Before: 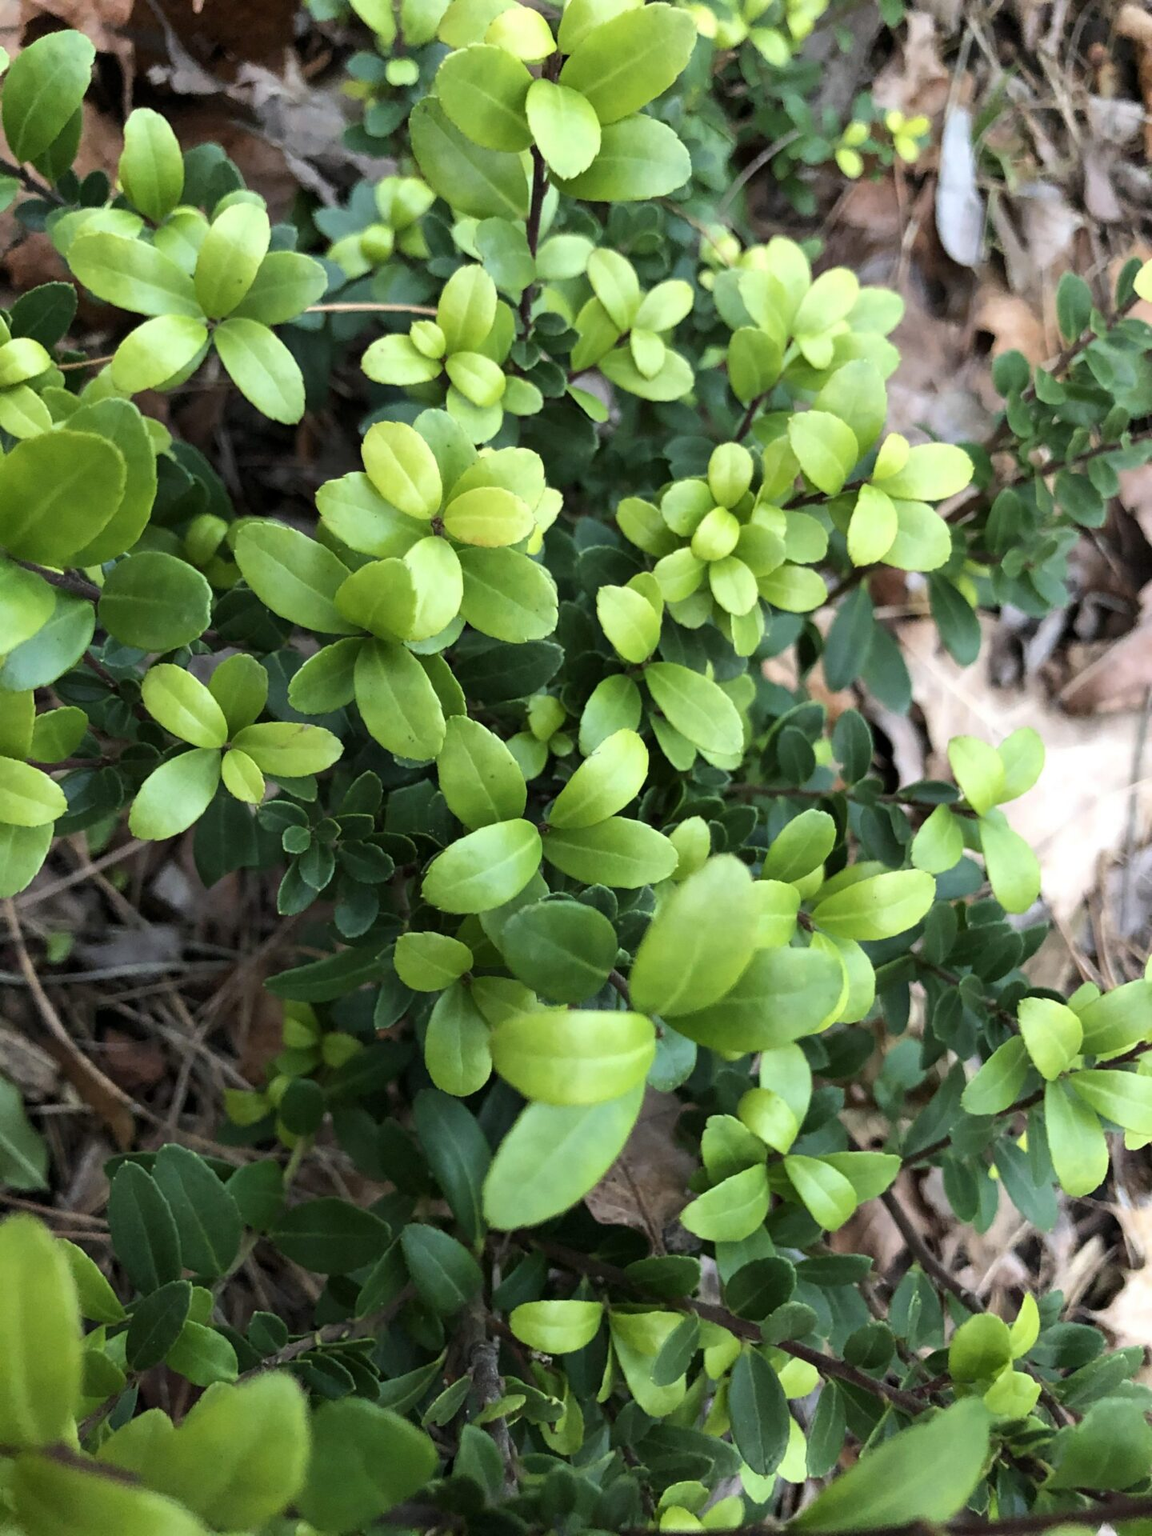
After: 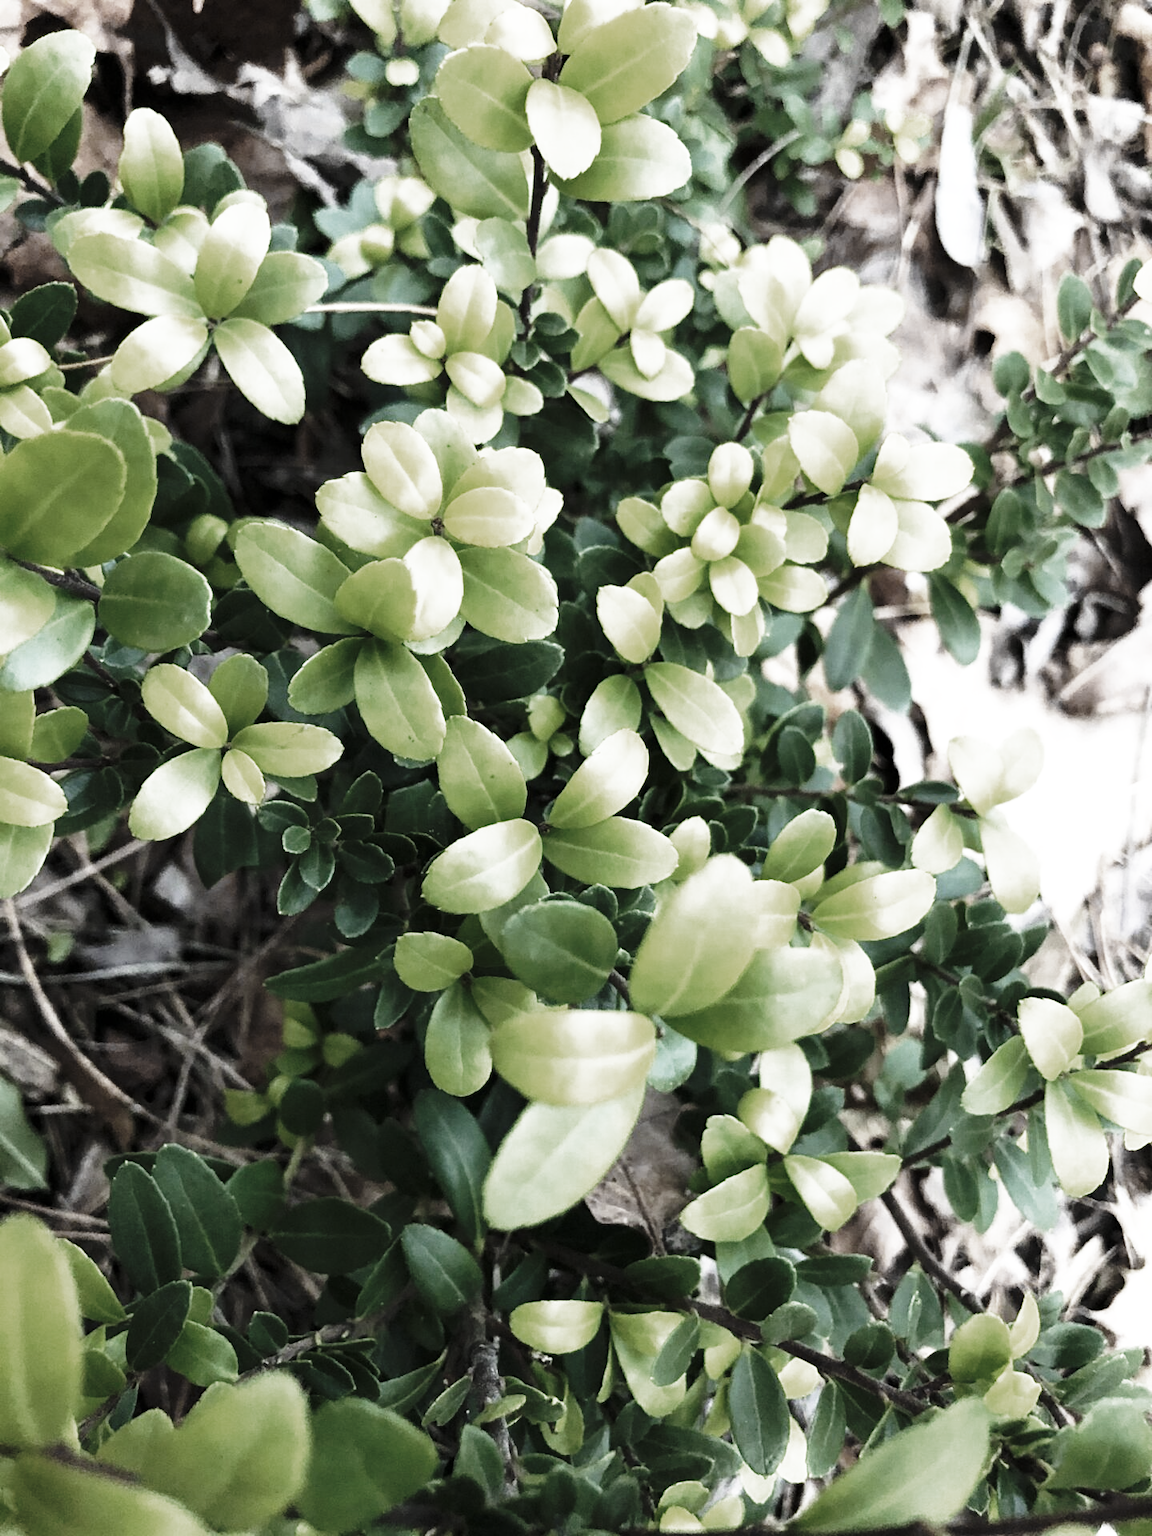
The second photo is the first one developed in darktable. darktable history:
base curve: curves: ch0 [(0, 0) (0.026, 0.03) (0.109, 0.232) (0.351, 0.748) (0.669, 0.968) (1, 1)], preserve colors none
color zones: curves: ch0 [(0, 0.487) (0.241, 0.395) (0.434, 0.373) (0.658, 0.412) (0.838, 0.487)]; ch1 [(0, 0) (0.053, 0.053) (0.211, 0.202) (0.579, 0.259) (0.781, 0.241)]
tone equalizer: -8 EV -0.435 EV, -7 EV -0.391 EV, -6 EV -0.37 EV, -5 EV -0.209 EV, -3 EV 0.215 EV, -2 EV 0.338 EV, -1 EV 0.407 EV, +0 EV 0.436 EV, edges refinement/feathering 500, mask exposure compensation -1.57 EV, preserve details no
